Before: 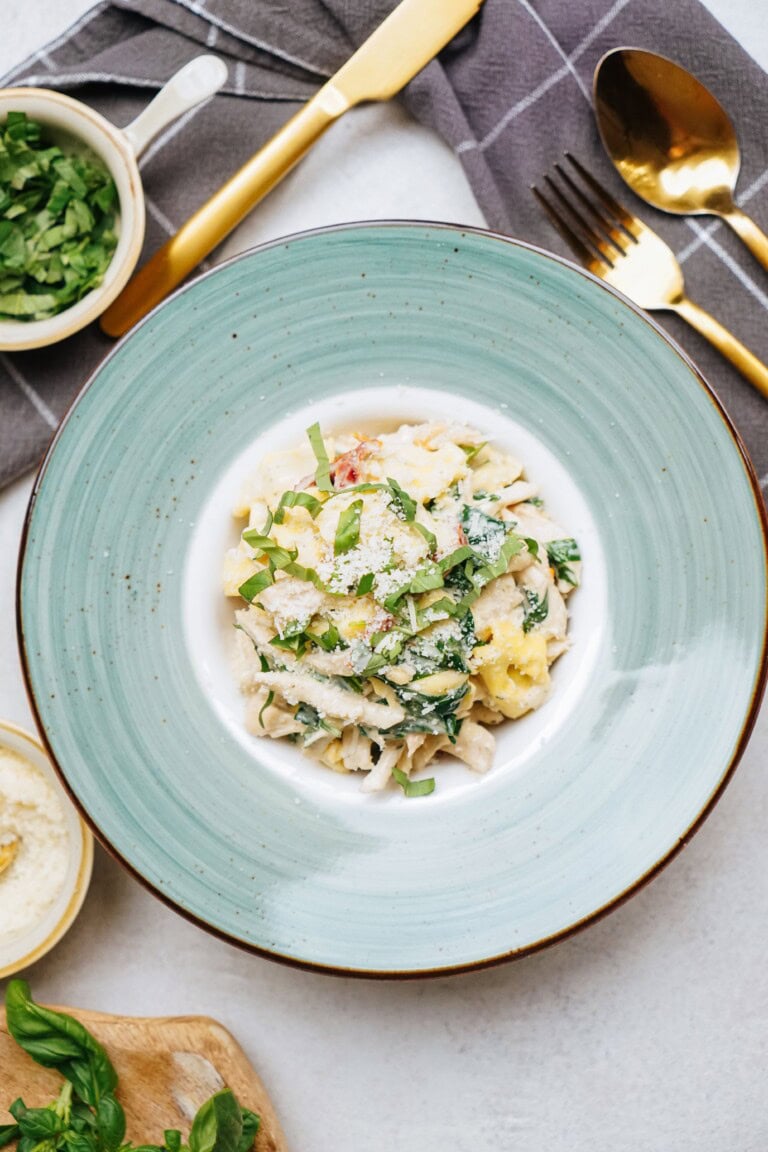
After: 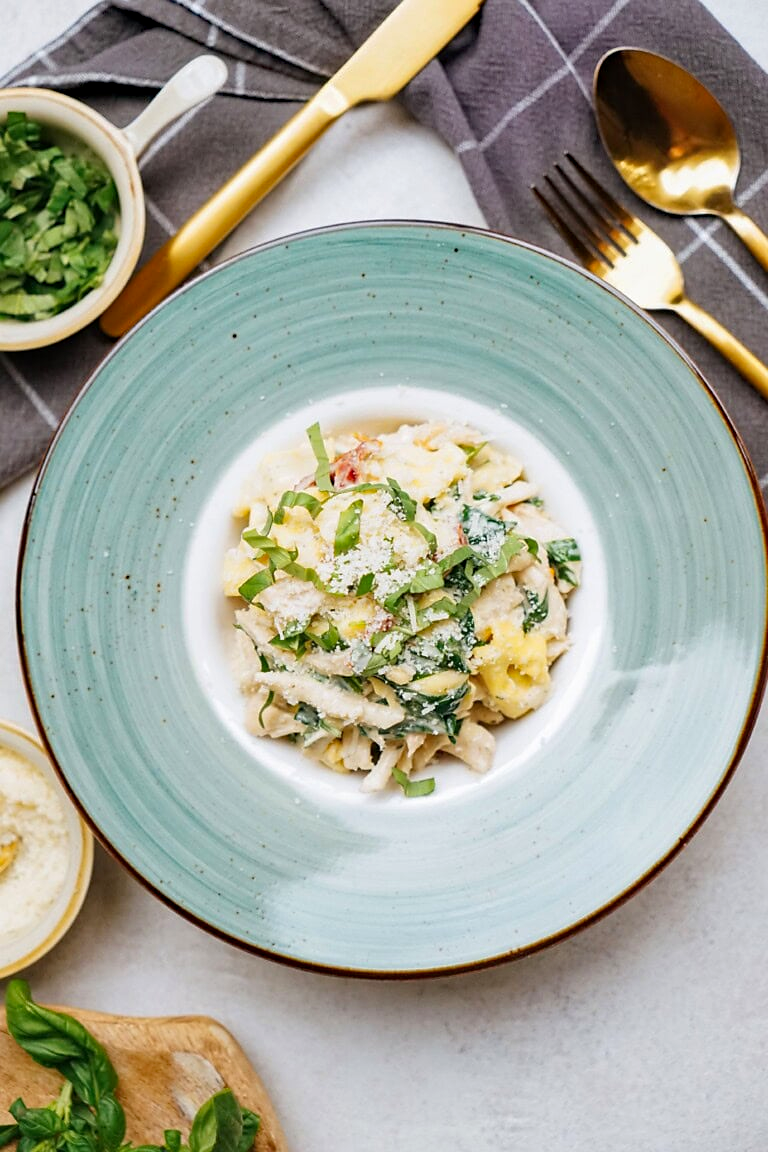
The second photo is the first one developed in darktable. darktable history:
sharpen: radius 1.503, amount 0.412, threshold 1.648
haze removal: adaptive false
